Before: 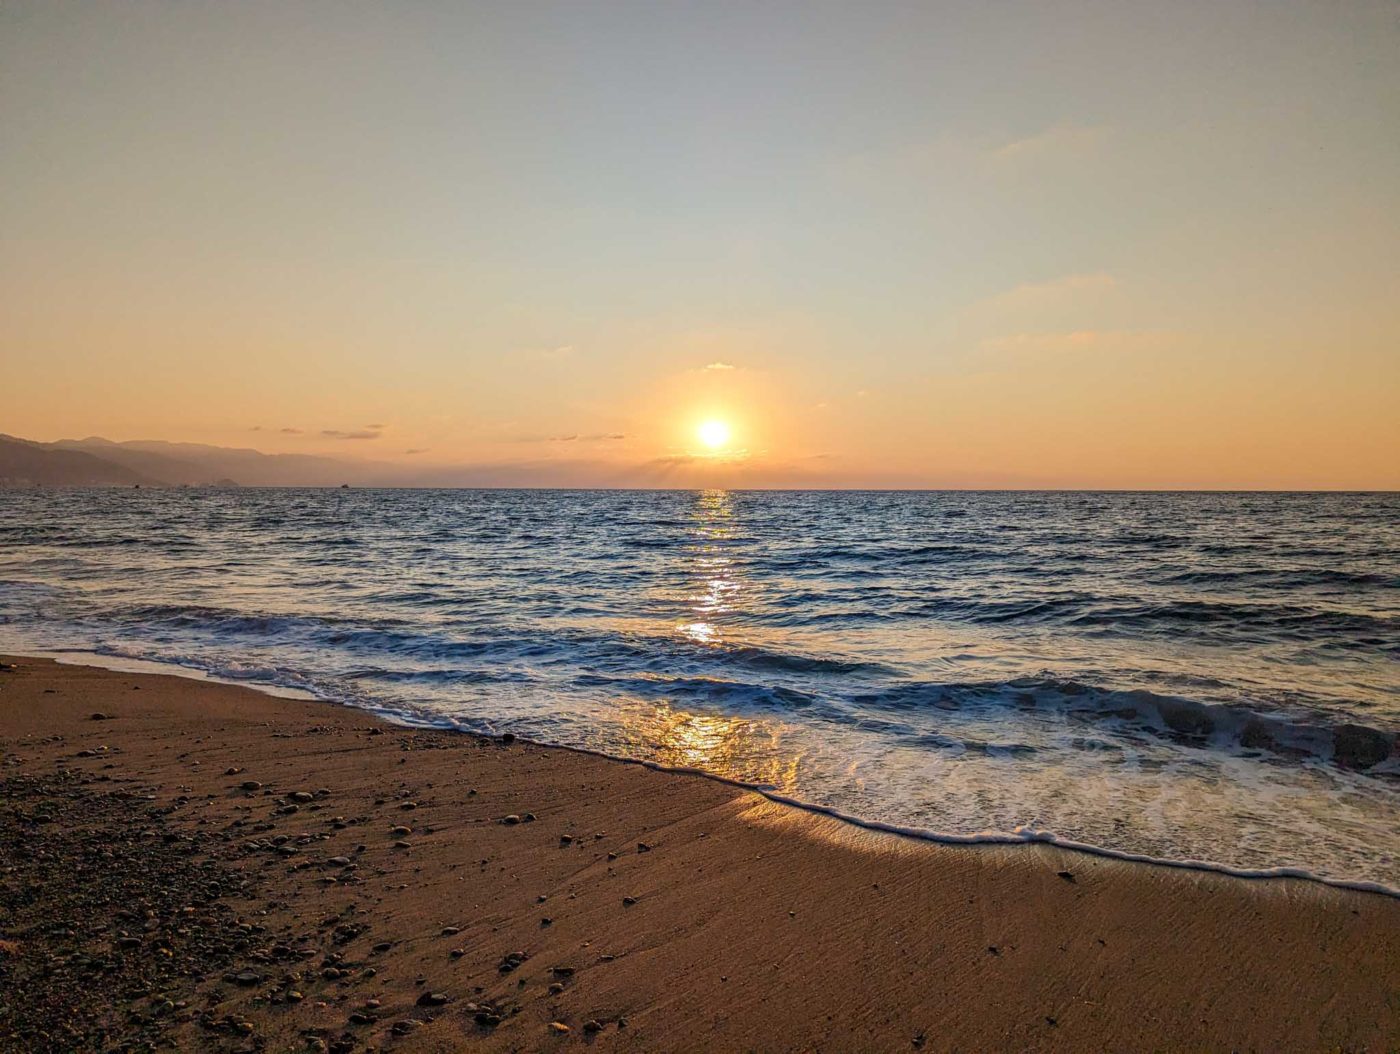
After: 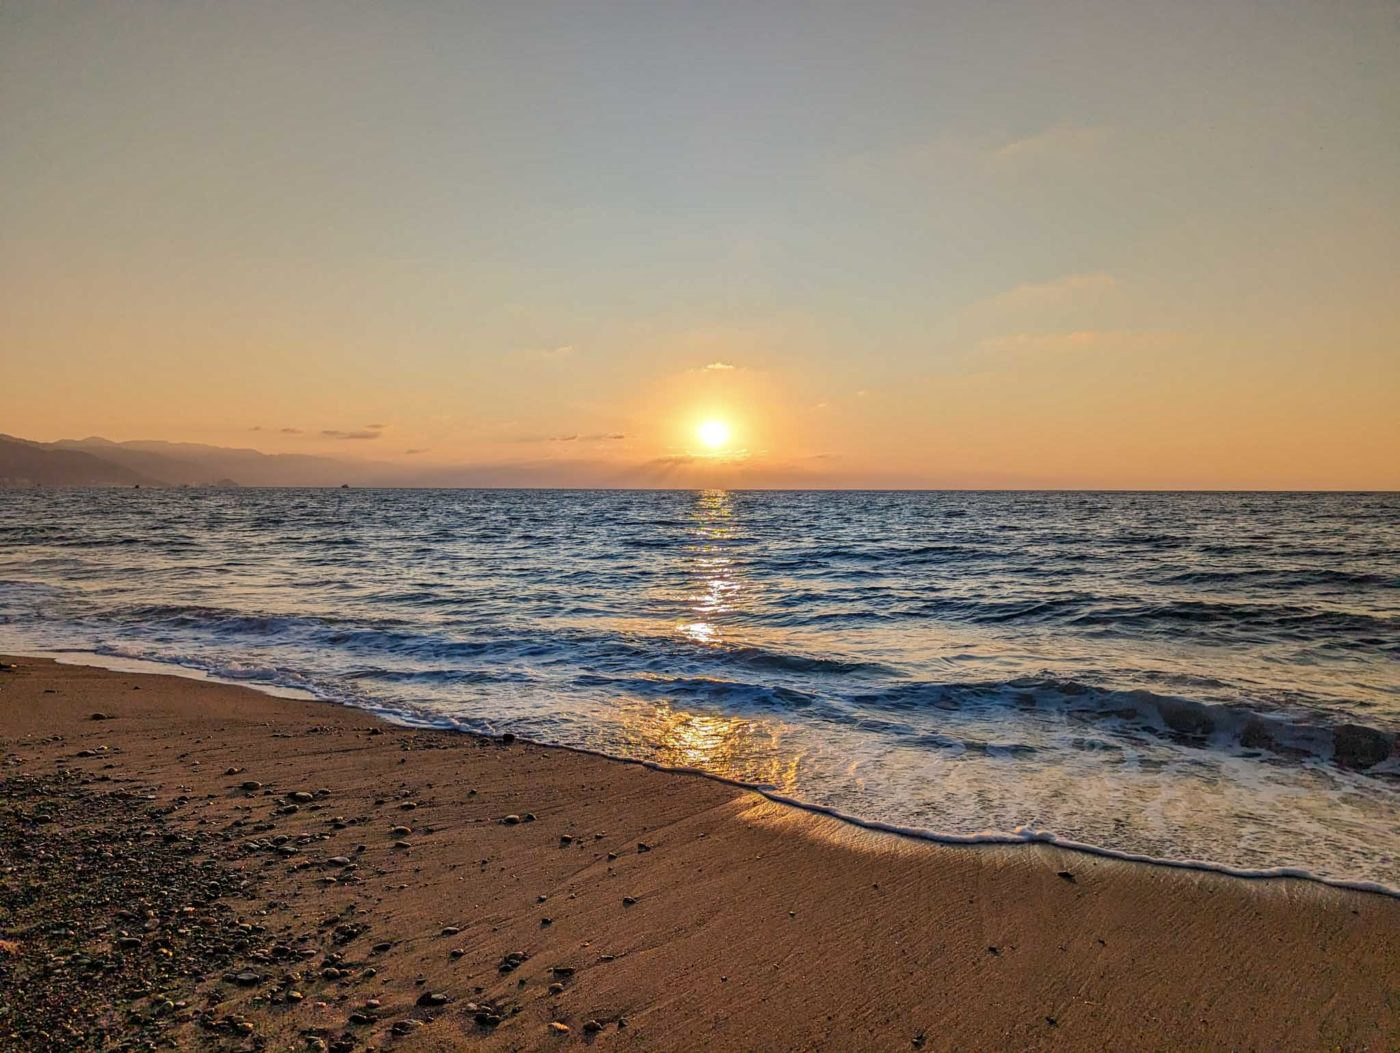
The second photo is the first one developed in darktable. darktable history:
shadows and highlights: soften with gaussian
crop: bottom 0.063%
